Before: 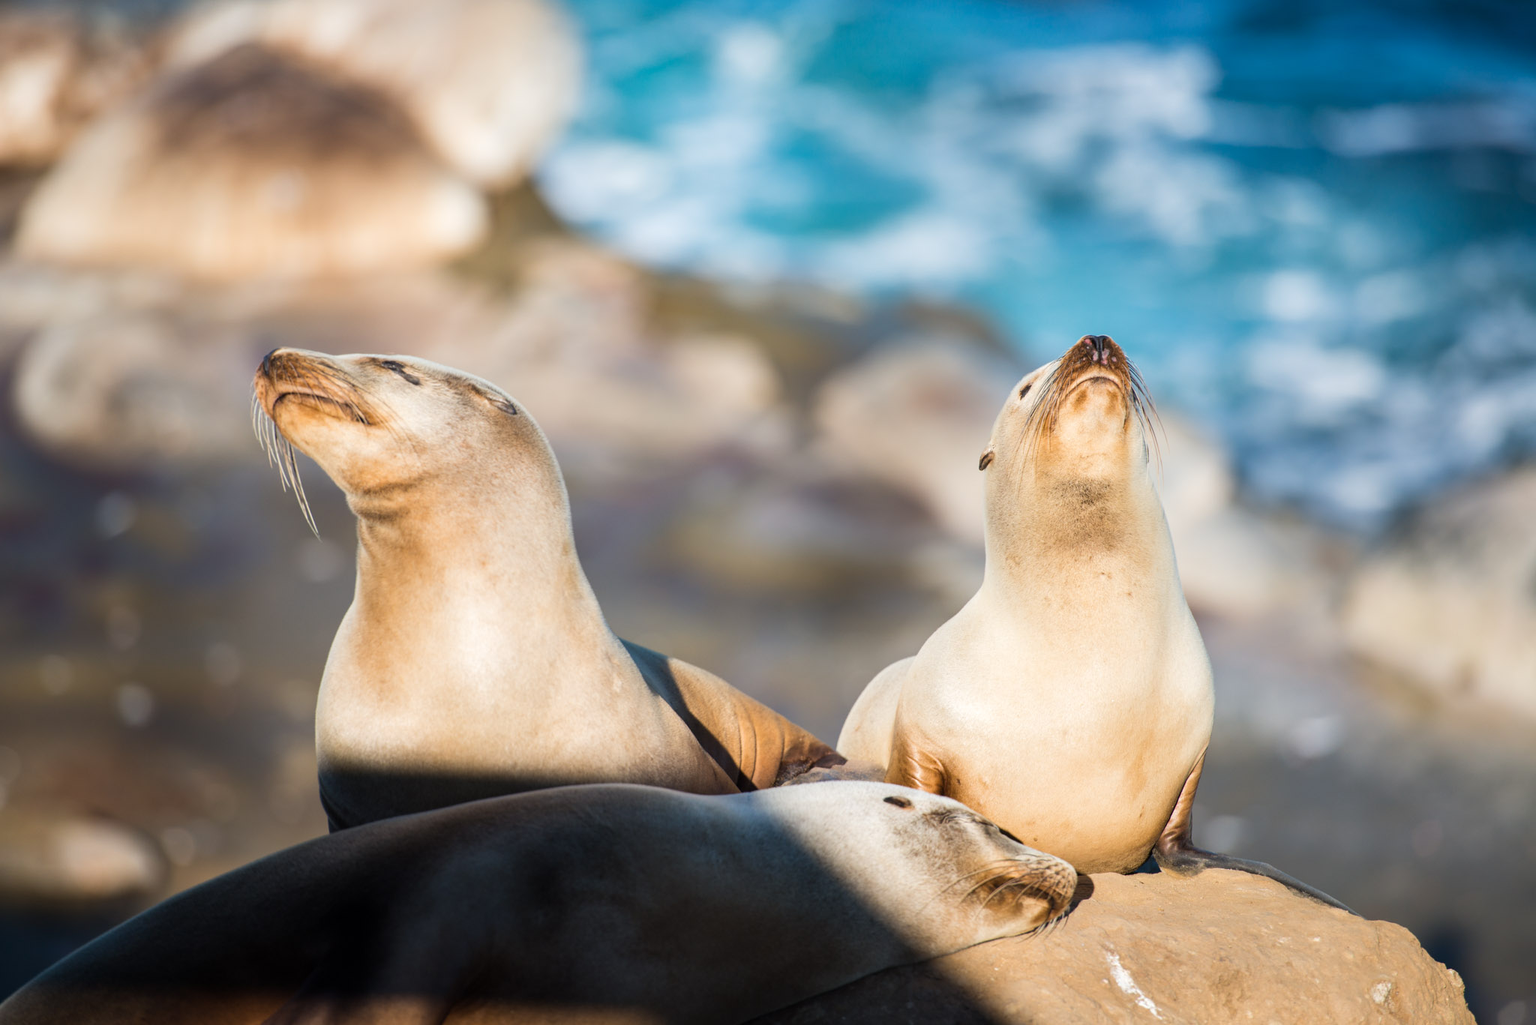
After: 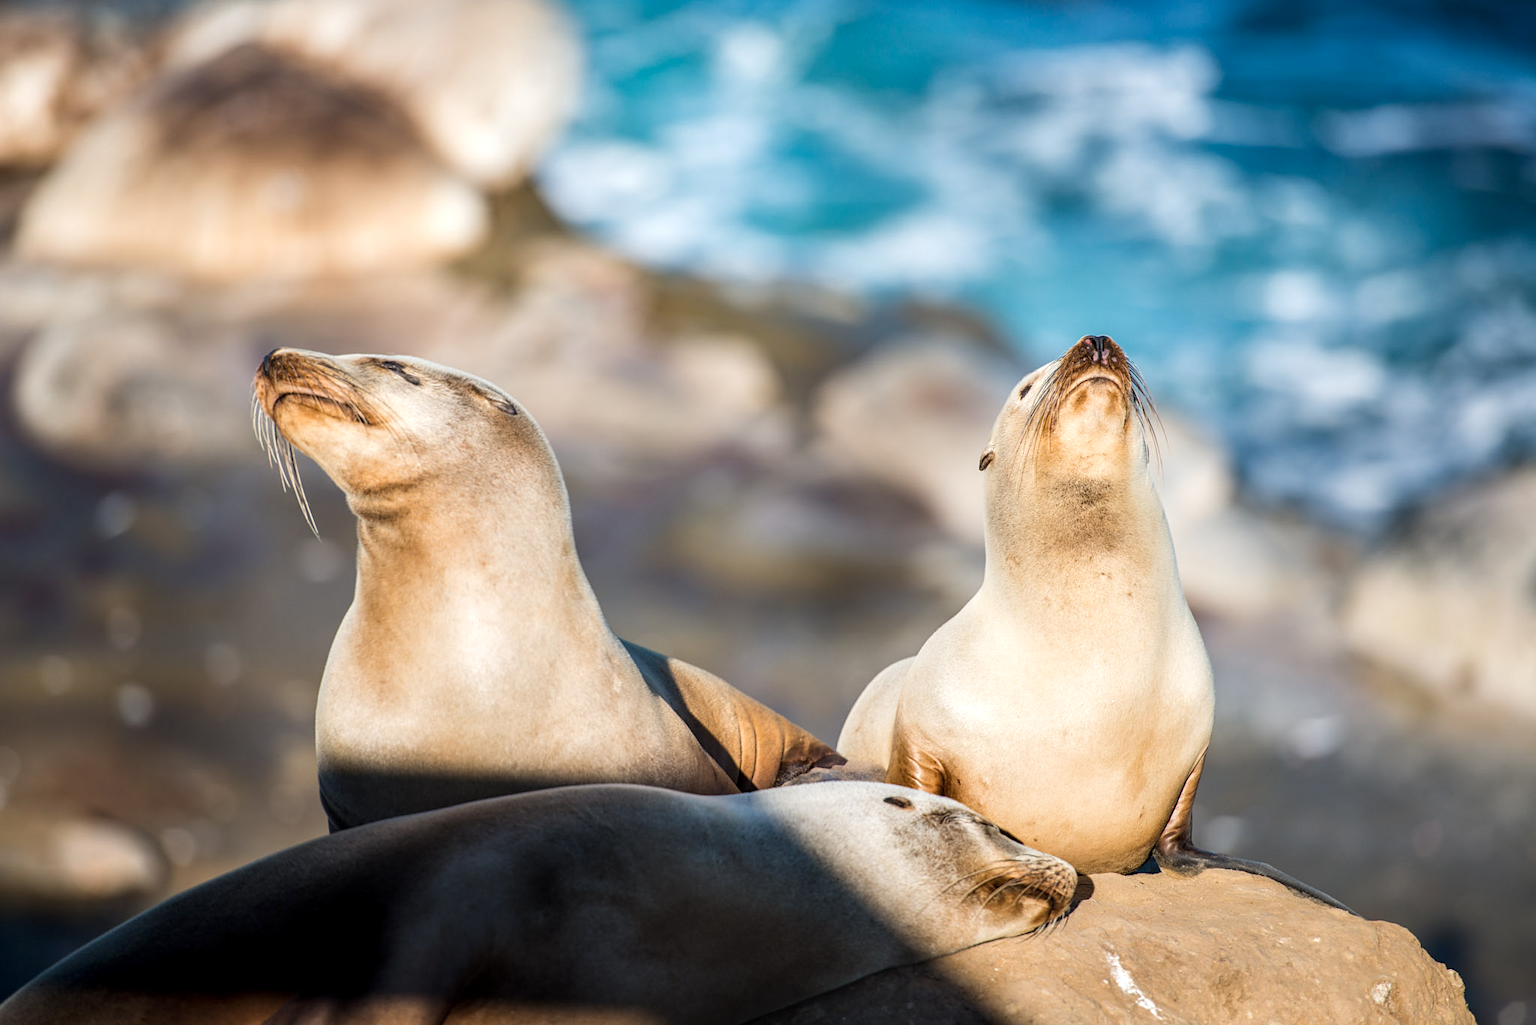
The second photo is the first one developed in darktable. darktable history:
sharpen: amount 0.2
local contrast: detail 130%
